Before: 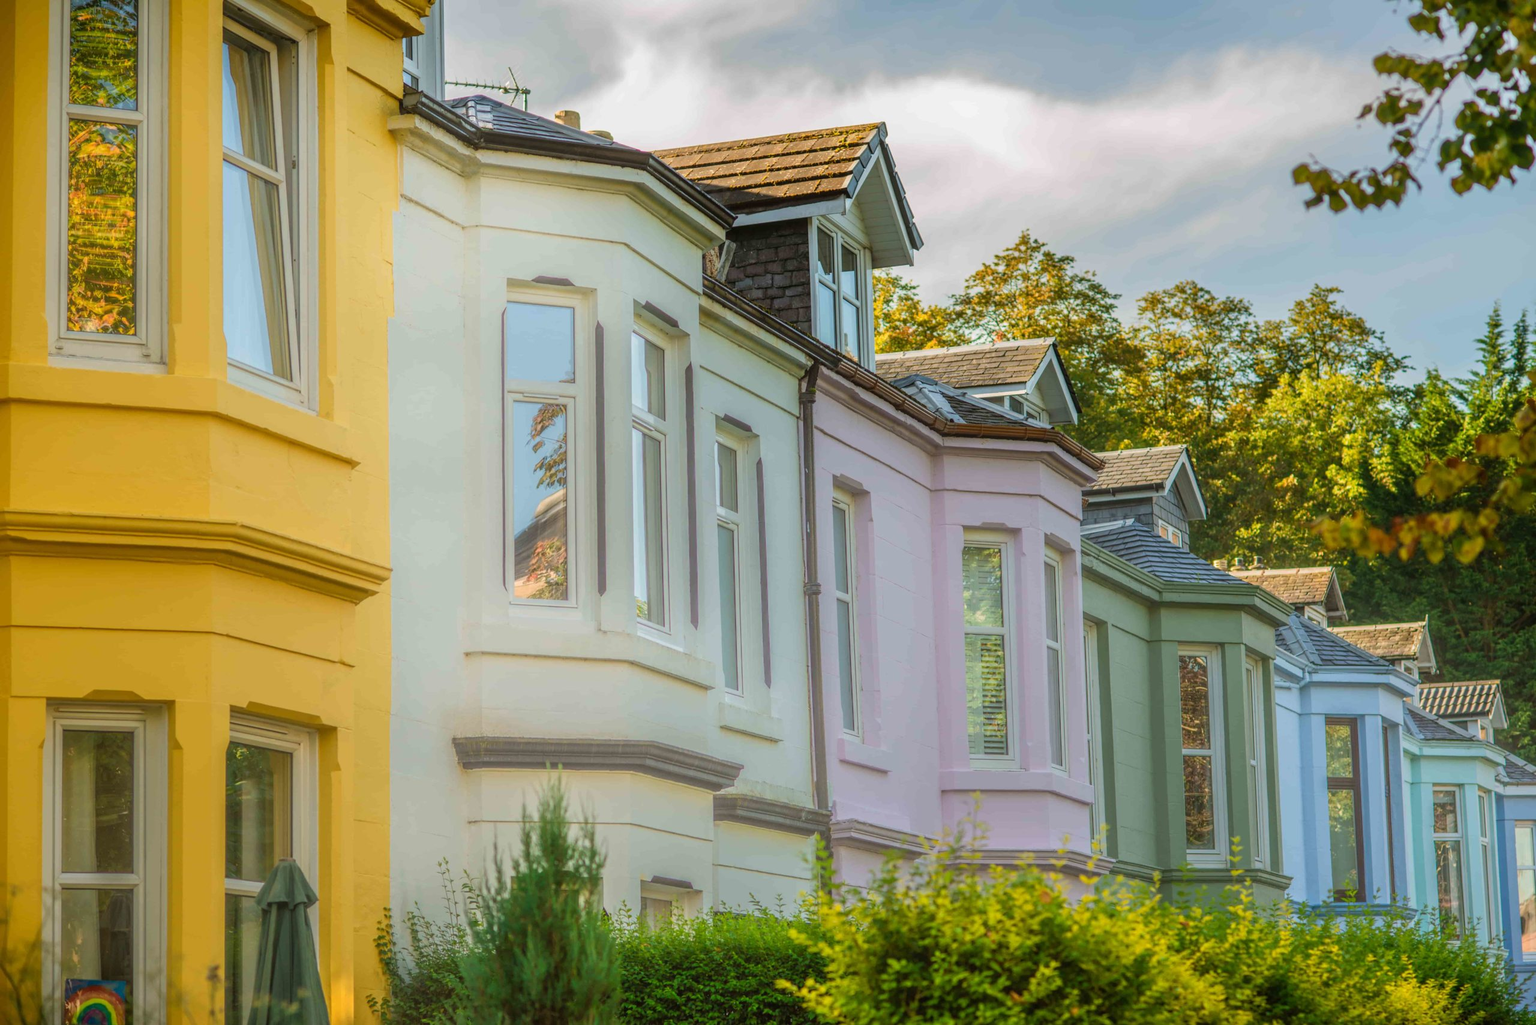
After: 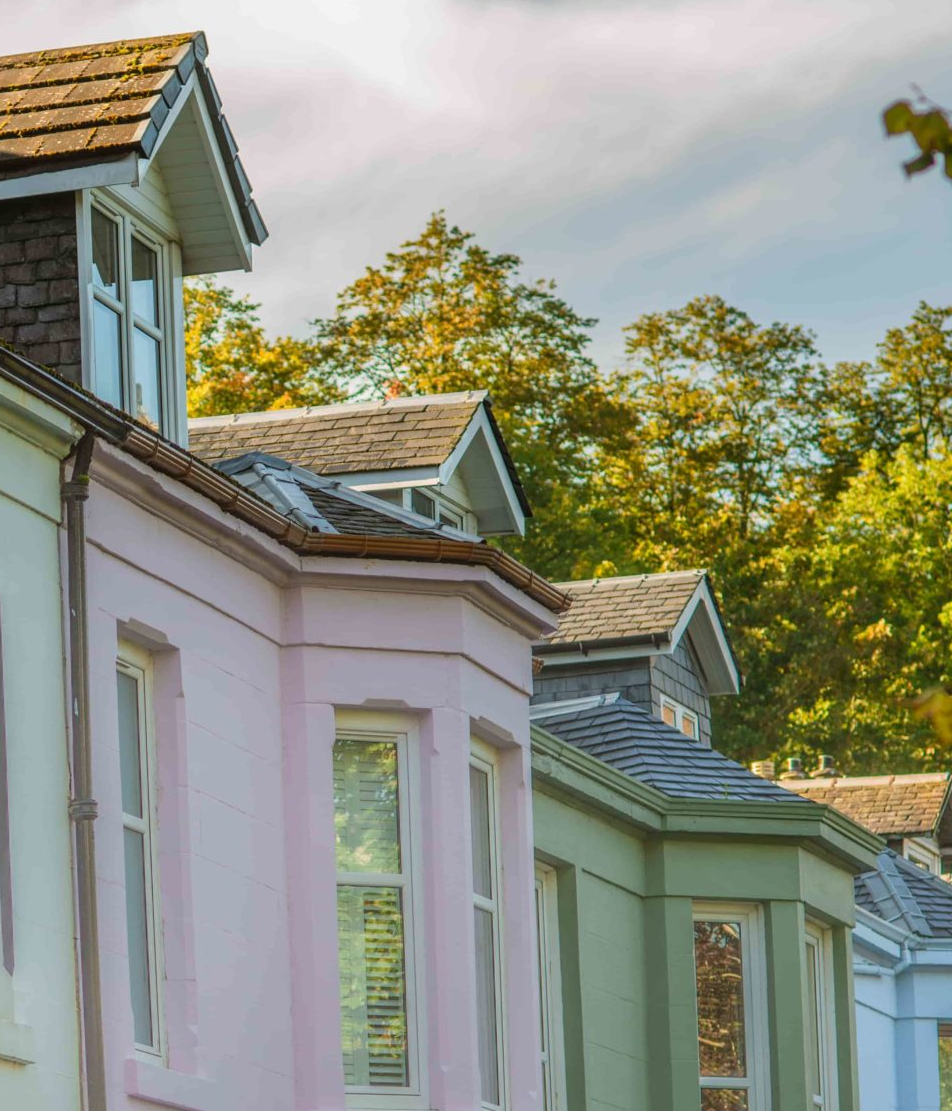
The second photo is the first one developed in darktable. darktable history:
crop and rotate: left 49.655%, top 10.09%, right 13.122%, bottom 24.884%
